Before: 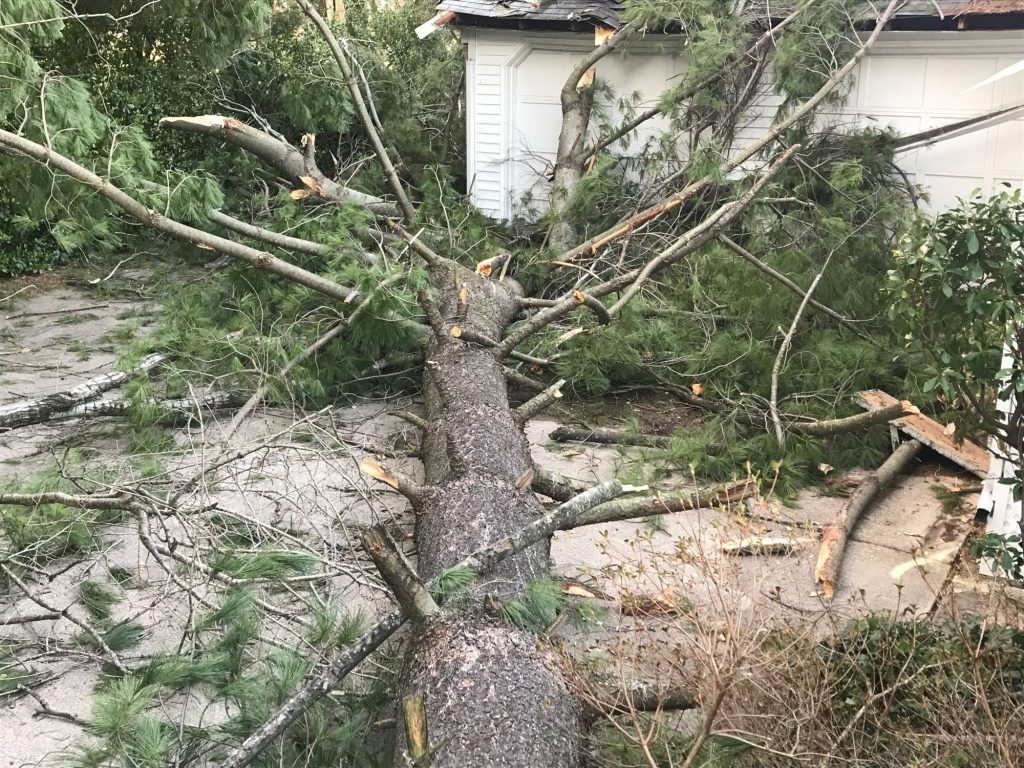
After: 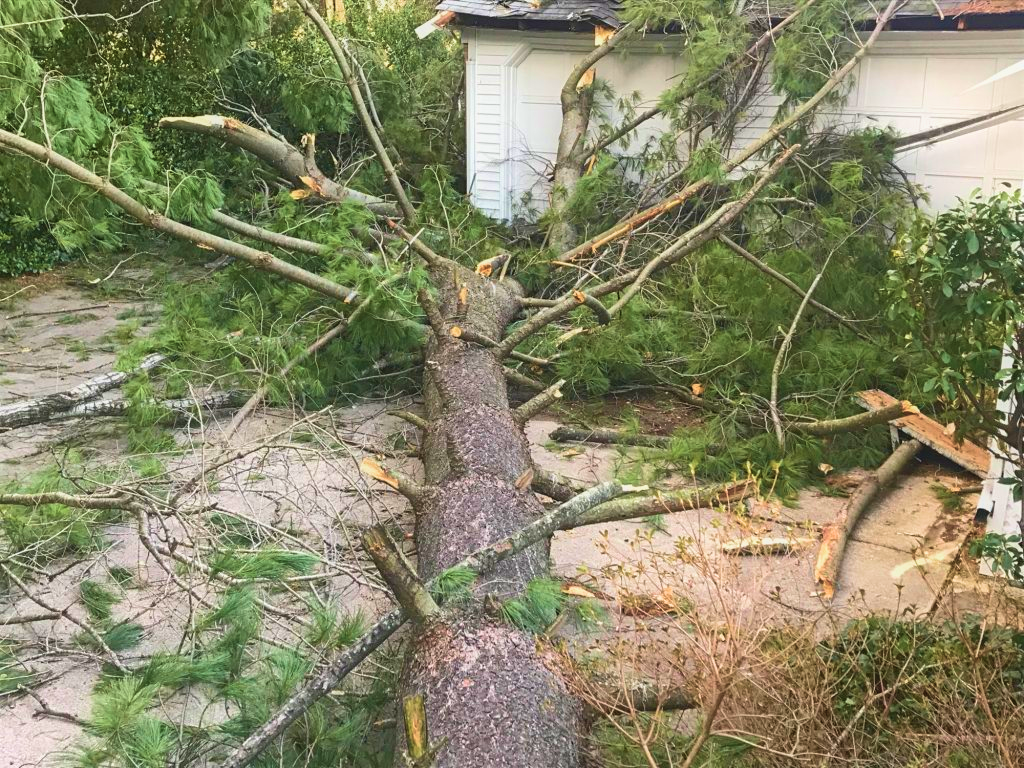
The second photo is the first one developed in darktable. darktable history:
contrast equalizer: y [[0.439, 0.44, 0.442, 0.457, 0.493, 0.498], [0.5 ×6], [0.5 ×6], [0 ×6], [0 ×6]], mix 0.76
velvia: strength 74%
